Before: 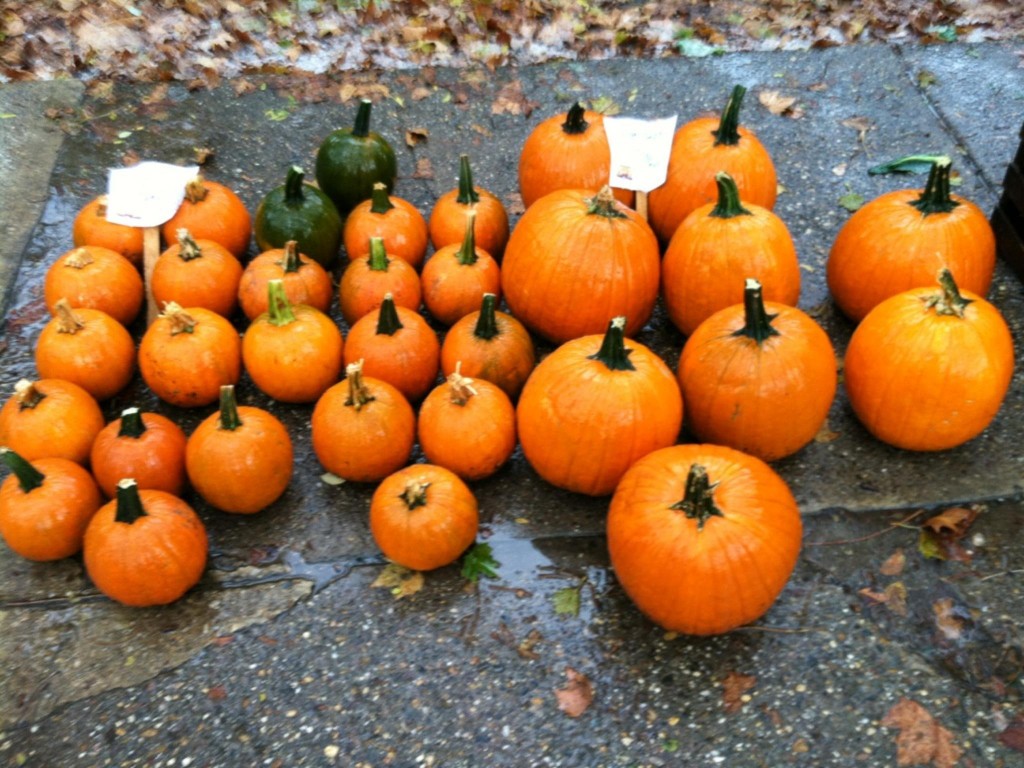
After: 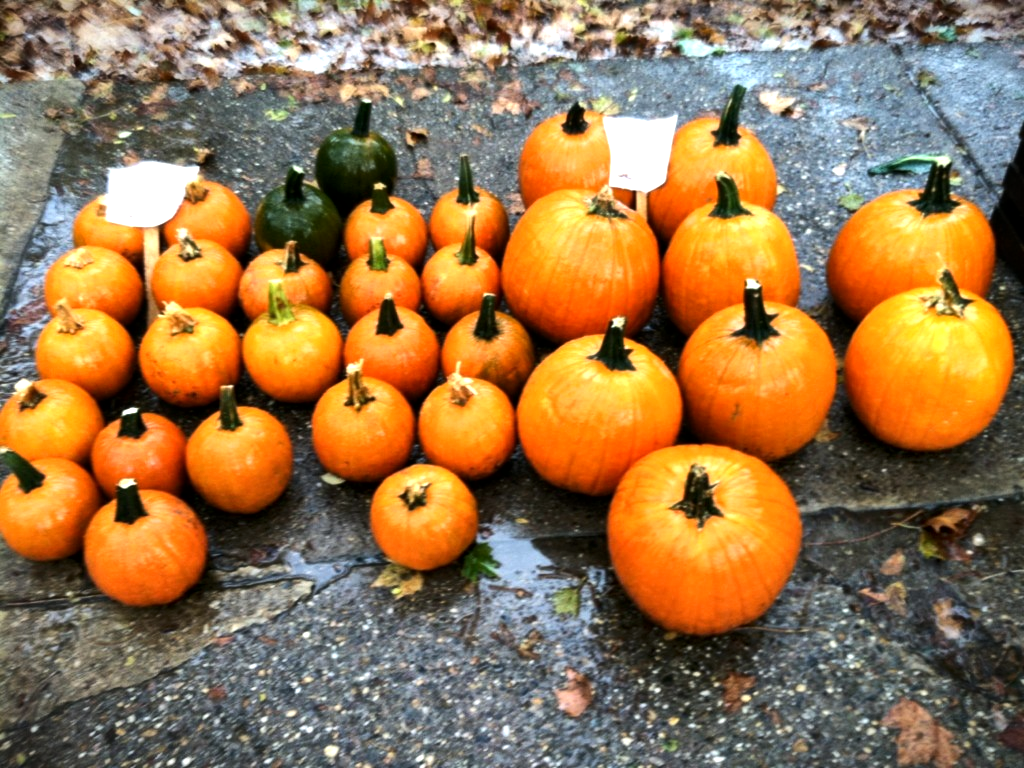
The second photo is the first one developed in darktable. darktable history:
tone equalizer: -8 EV -0.777 EV, -7 EV -0.675 EV, -6 EV -0.581 EV, -5 EV -0.41 EV, -3 EV 0.369 EV, -2 EV 0.6 EV, -1 EV 0.675 EV, +0 EV 0.731 EV, edges refinement/feathering 500, mask exposure compensation -1.57 EV, preserve details no
vignetting: fall-off start 99.92%, brightness -0.562, saturation 0.003, width/height ratio 1.31
local contrast: mode bilateral grid, contrast 19, coarseness 50, detail 132%, midtone range 0.2
